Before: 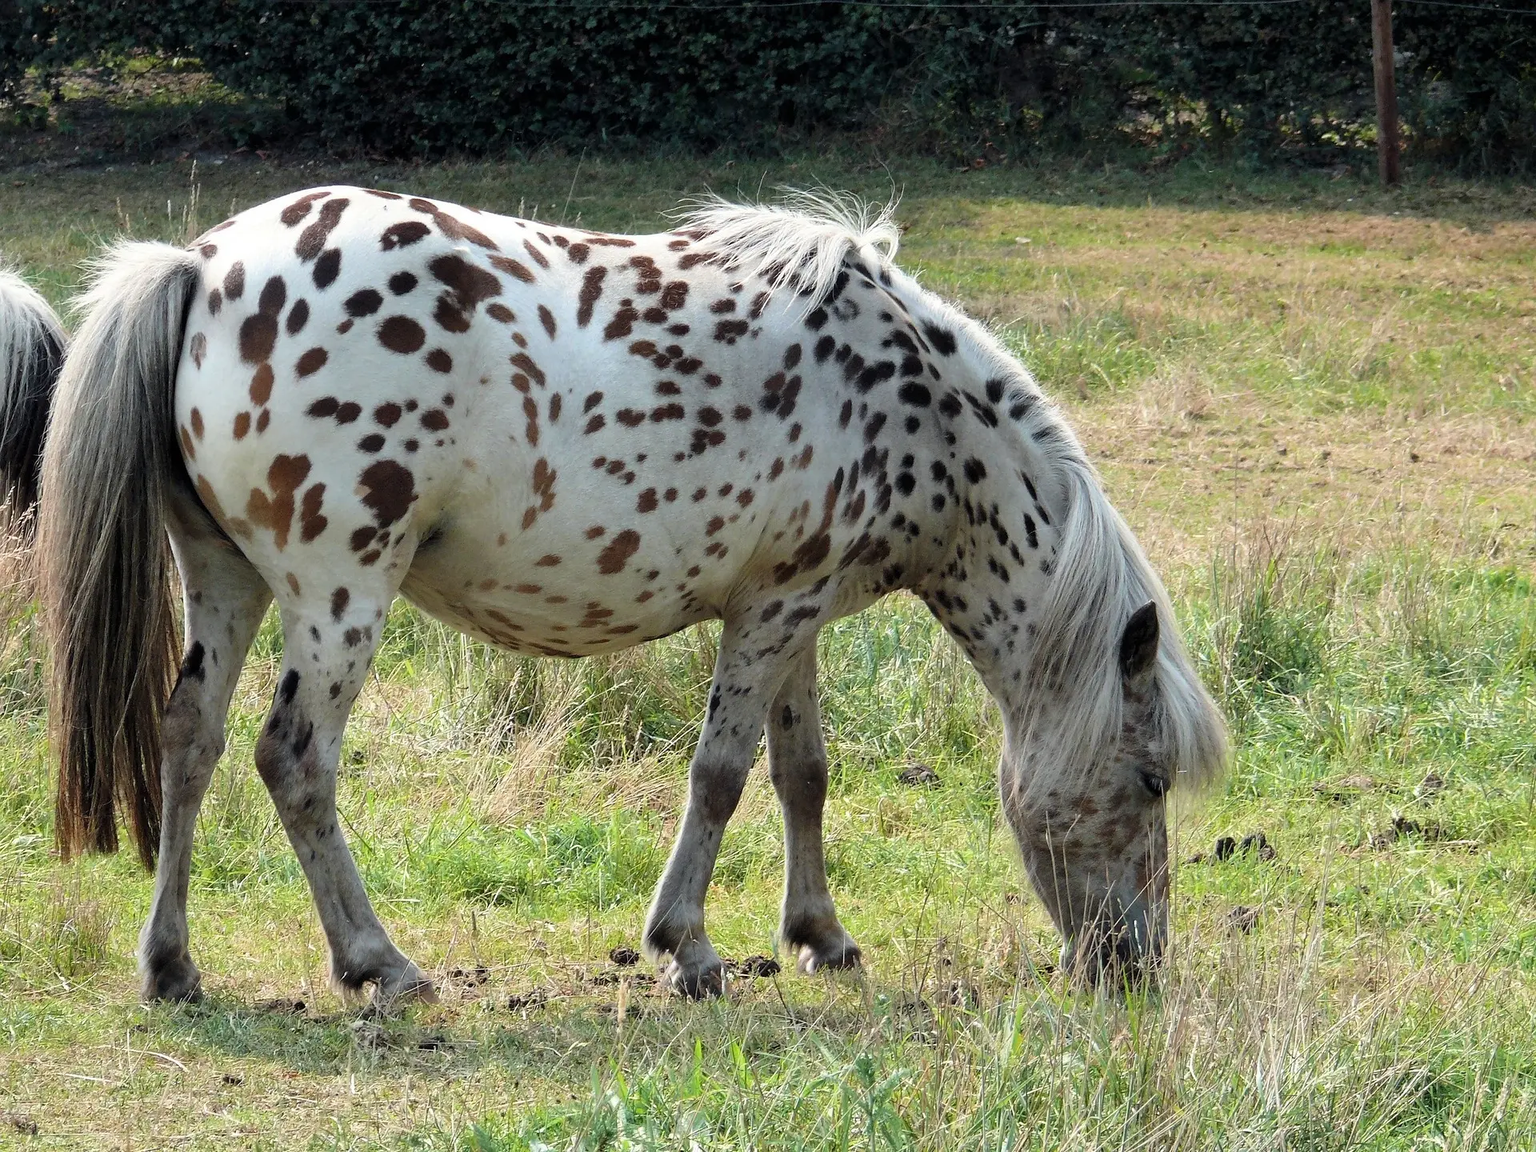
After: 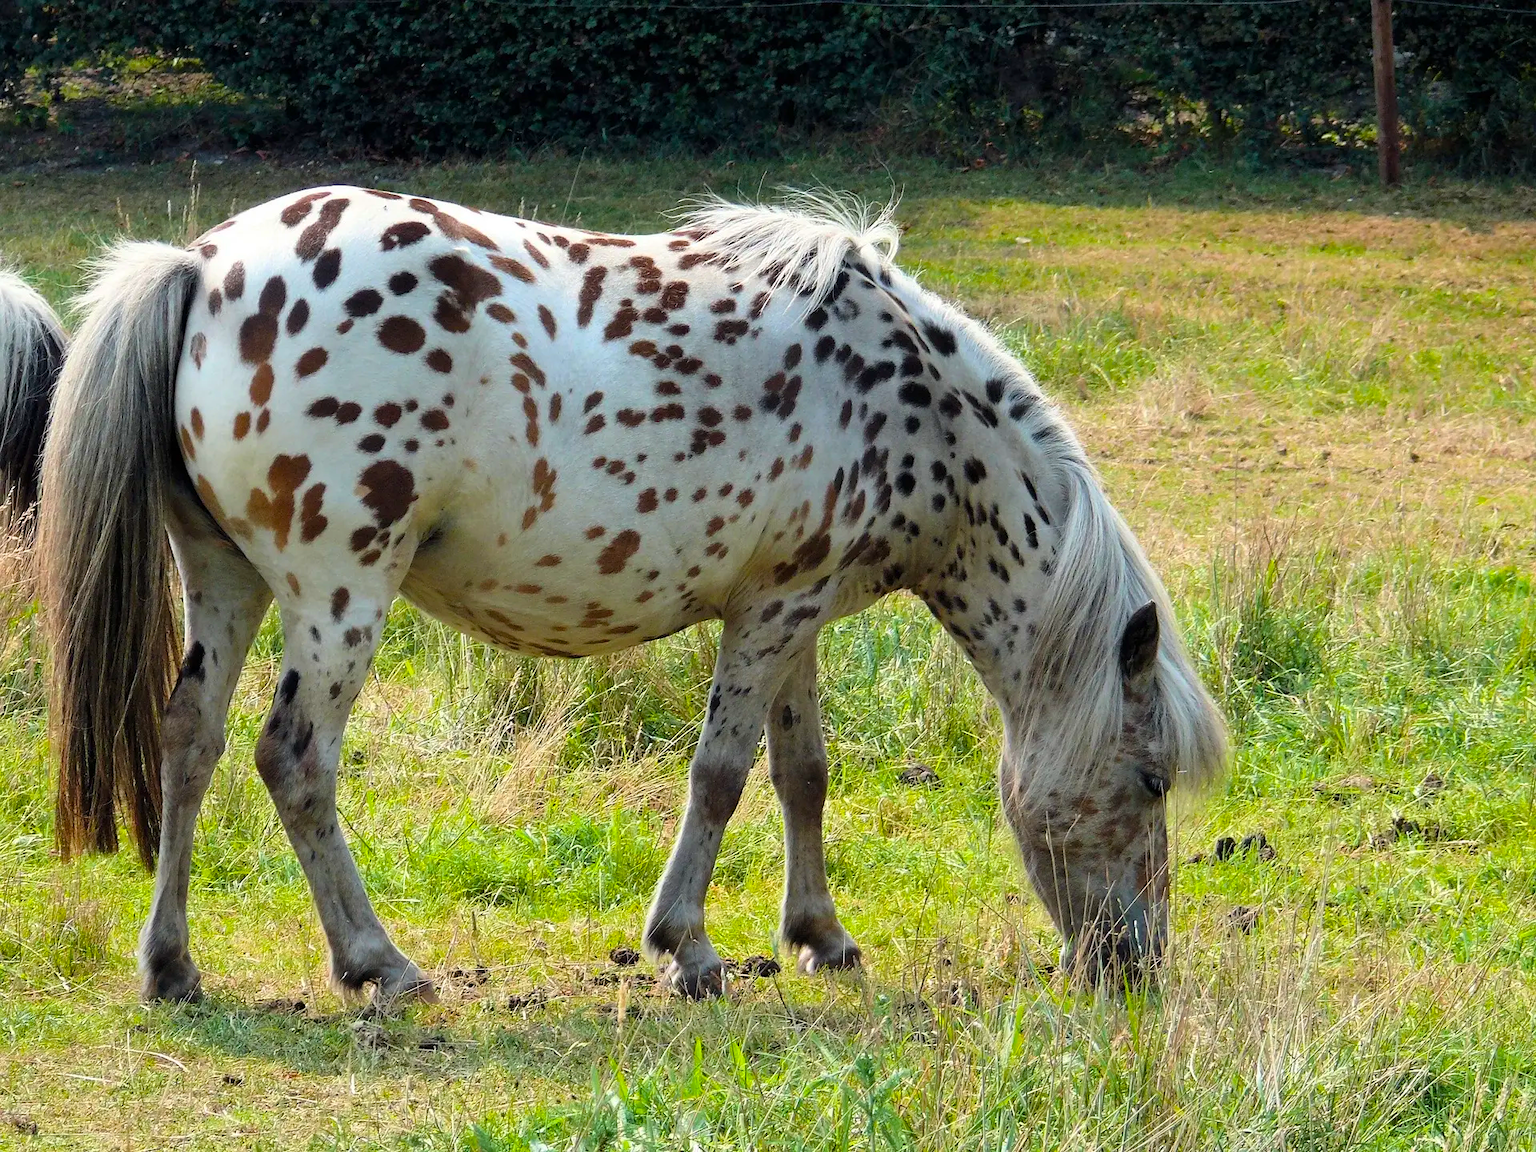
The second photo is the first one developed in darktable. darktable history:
color balance rgb: power › hue 213.12°, perceptual saturation grading › global saturation 0.437%, global vibrance 59.362%
